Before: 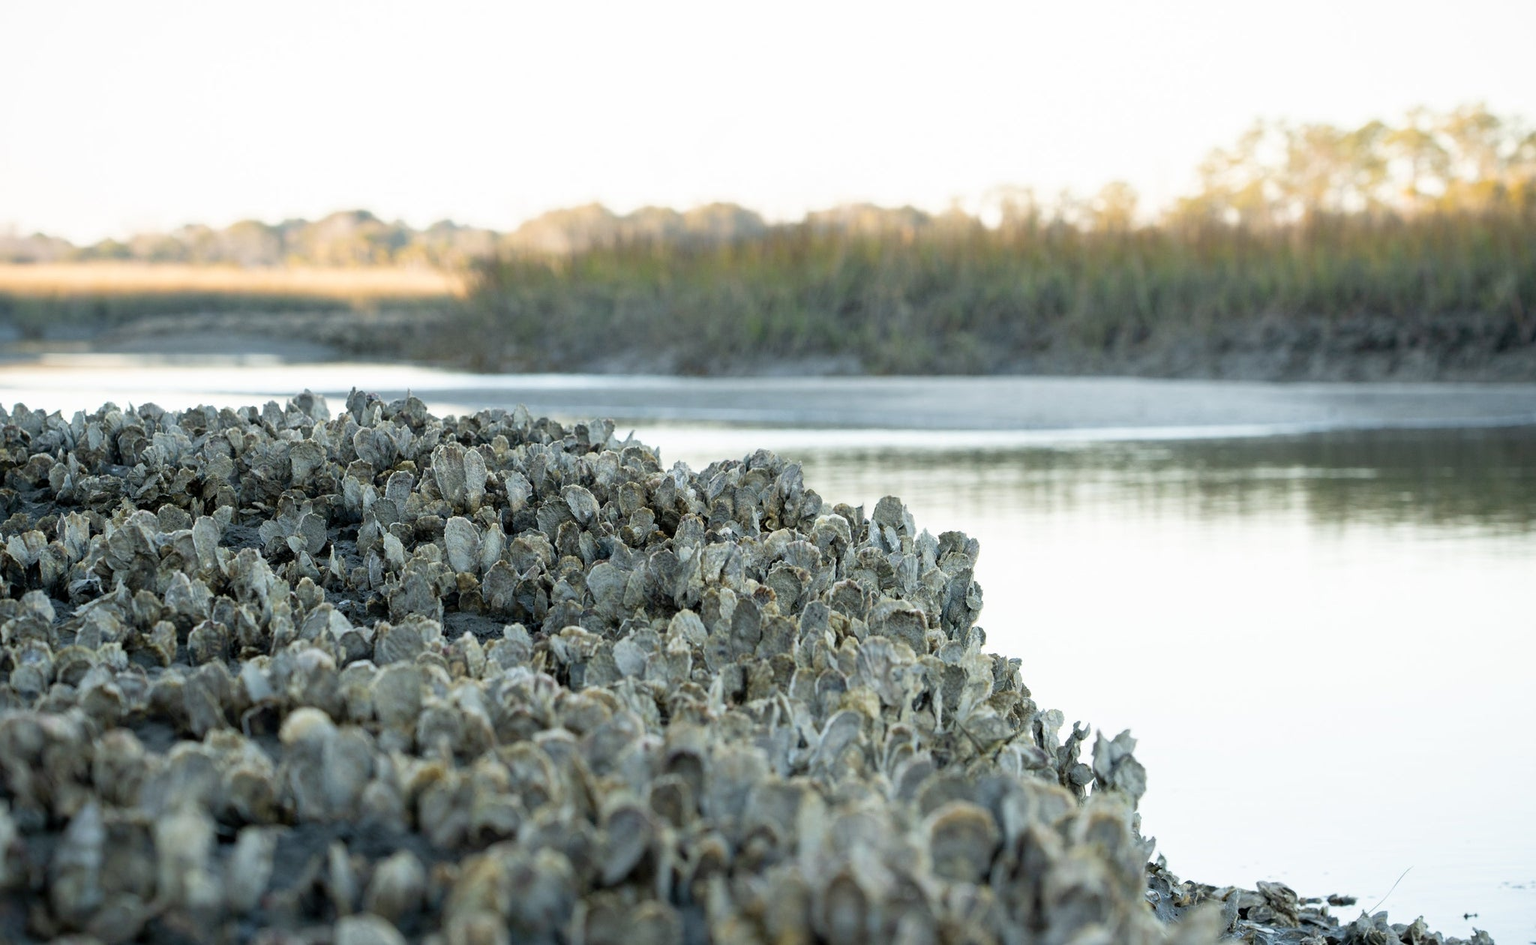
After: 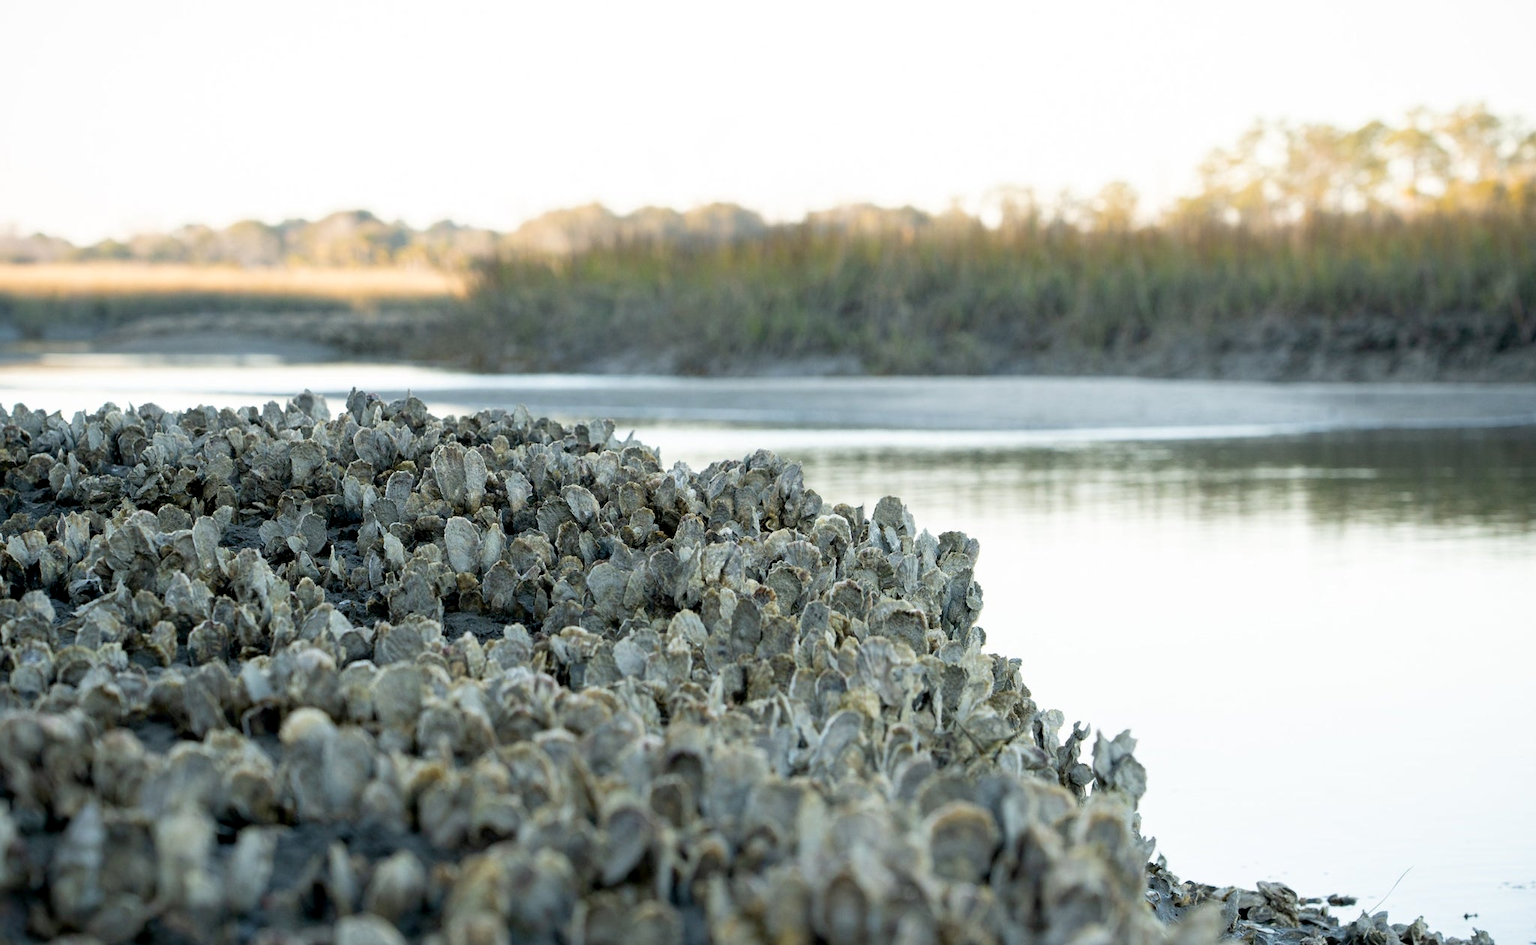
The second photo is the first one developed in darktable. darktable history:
exposure: black level correction 0.004, exposure 0.016 EV, compensate exposure bias true, compensate highlight preservation false
